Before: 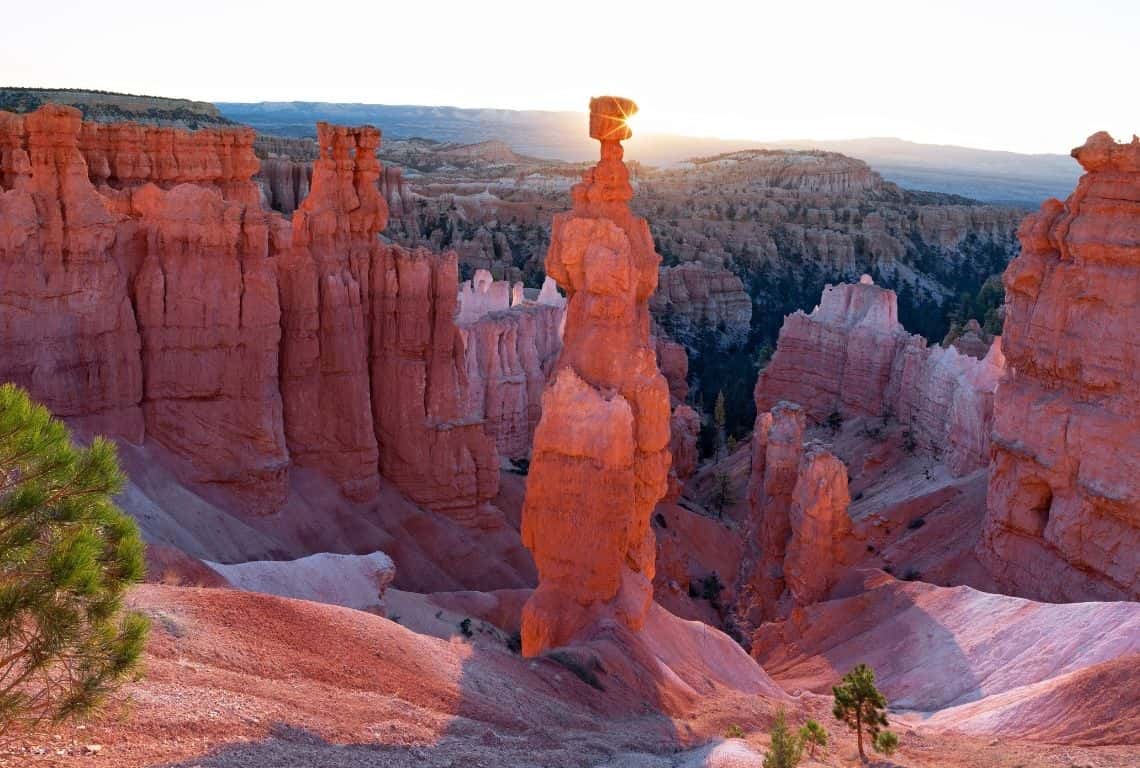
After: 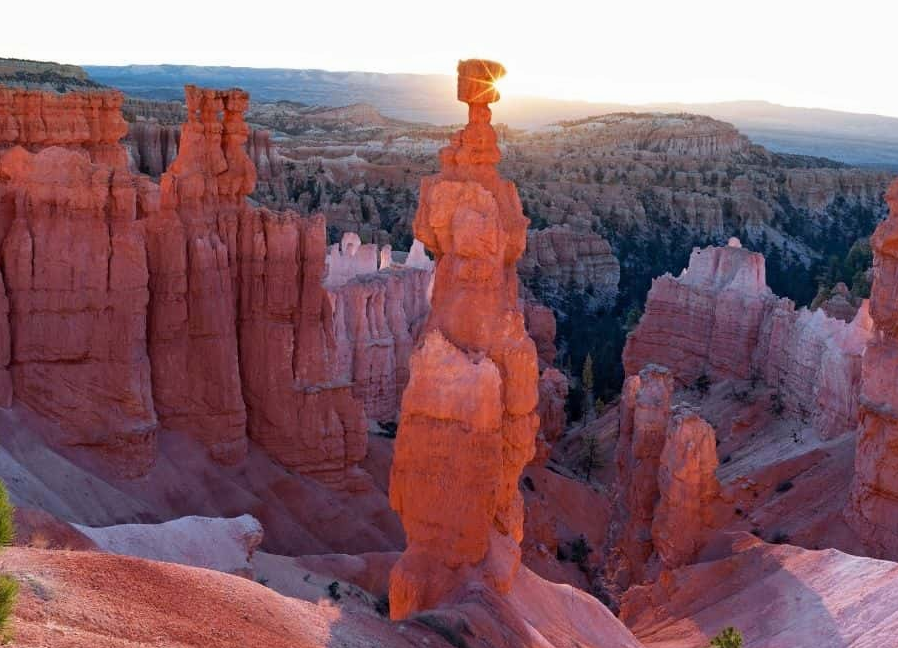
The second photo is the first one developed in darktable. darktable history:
exposure: exposure -0.029 EV, compensate highlight preservation false
crop: left 11.663%, top 4.872%, right 9.562%, bottom 10.662%
